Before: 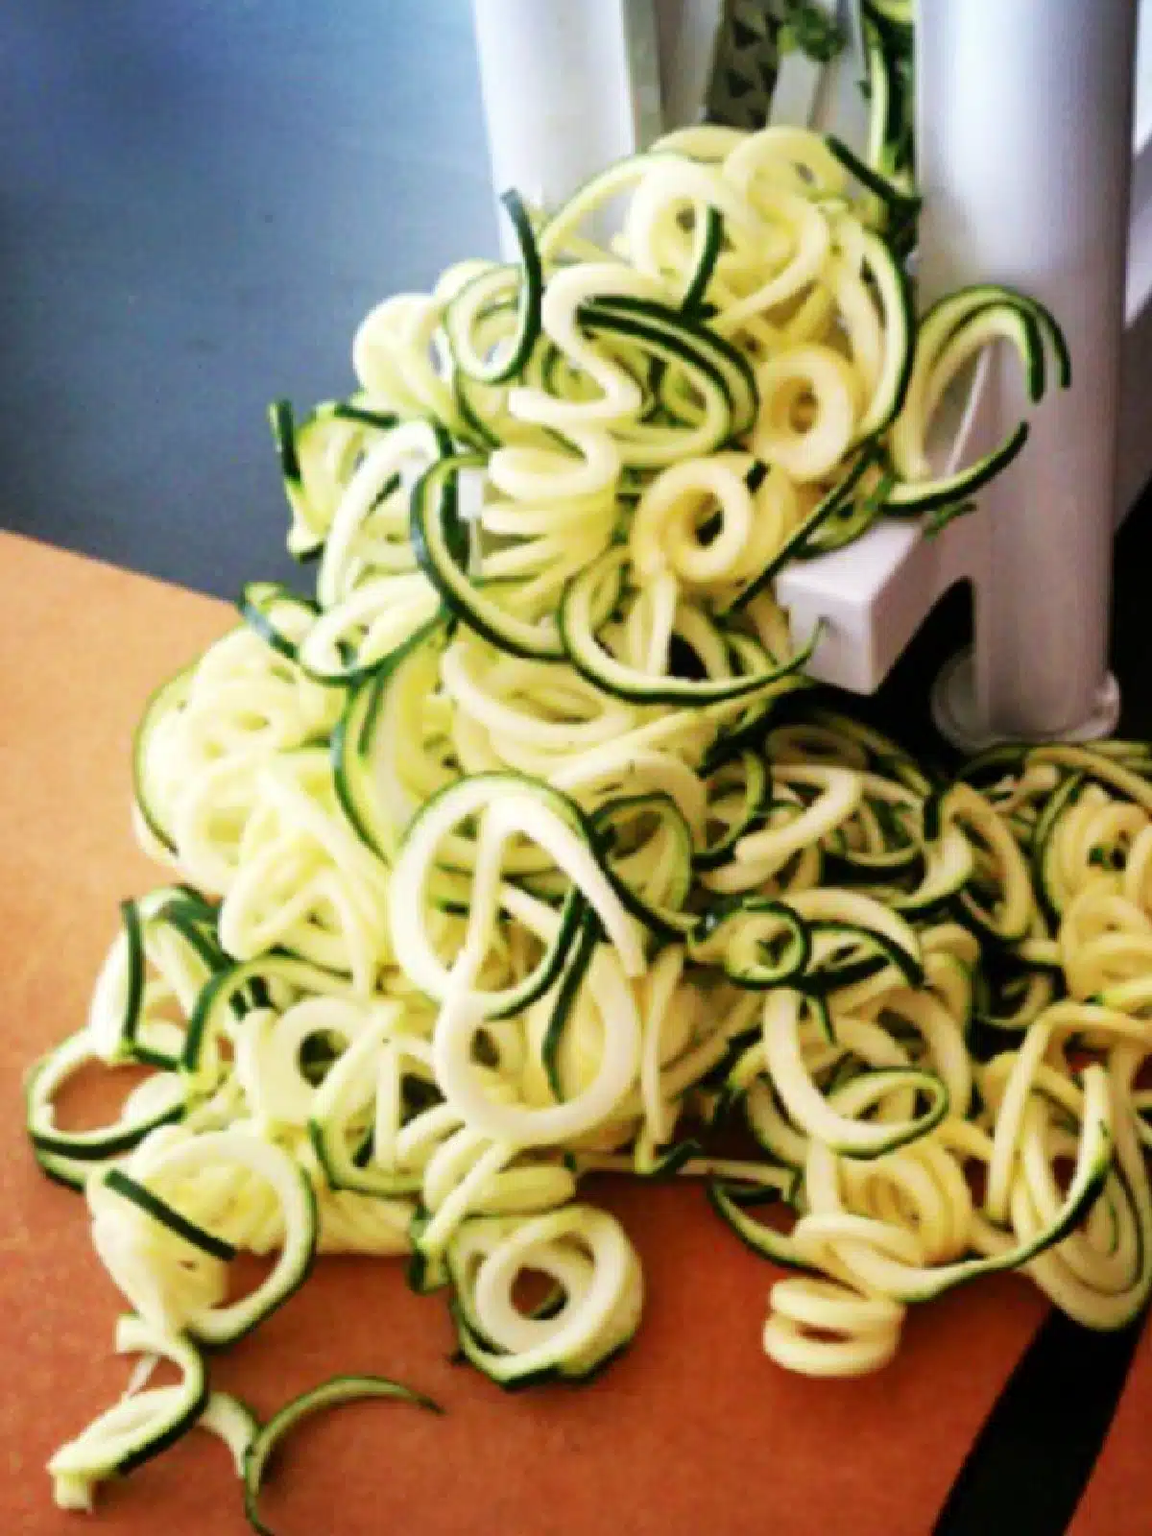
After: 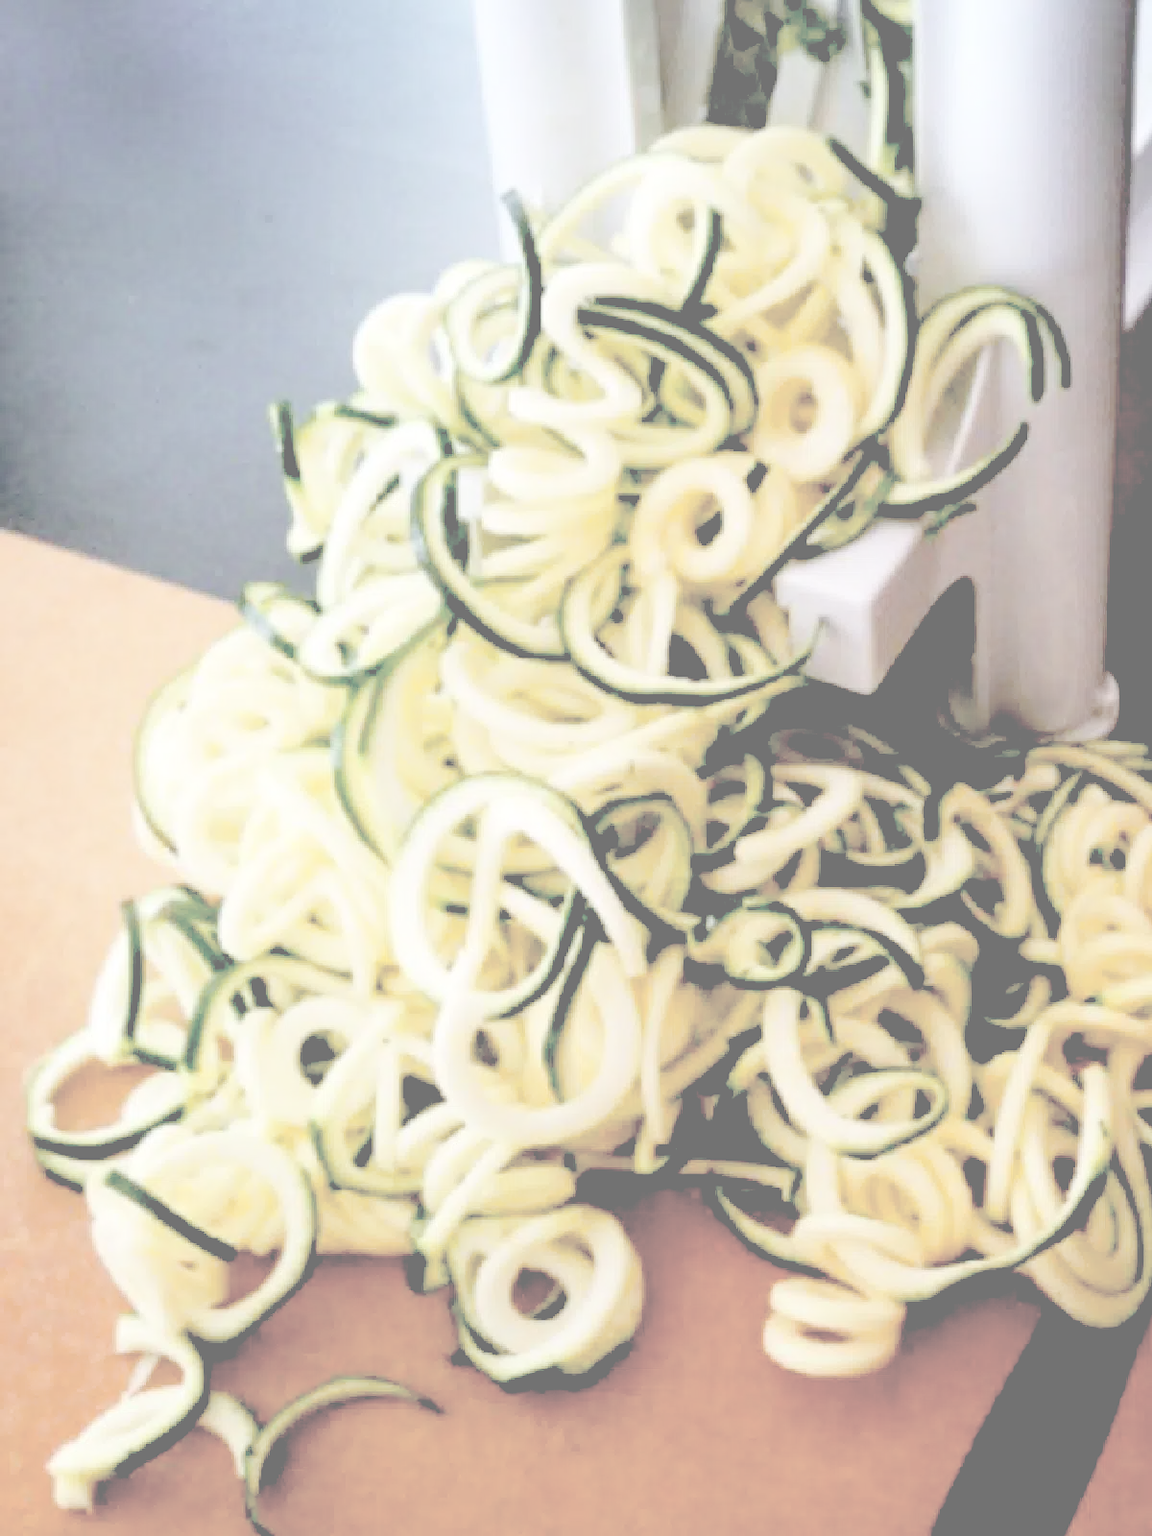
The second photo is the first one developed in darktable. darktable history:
color balance: lift [1, 1.001, 0.999, 1.001], gamma [1, 1.004, 1.007, 0.993], gain [1, 0.991, 0.987, 1.013], contrast 7.5%, contrast fulcrum 10%, output saturation 115%
contrast brightness saturation: contrast -0.32, brightness 0.75, saturation -0.78
exposure: black level correction 0.04, exposure 0.5 EV, compensate highlight preservation false
